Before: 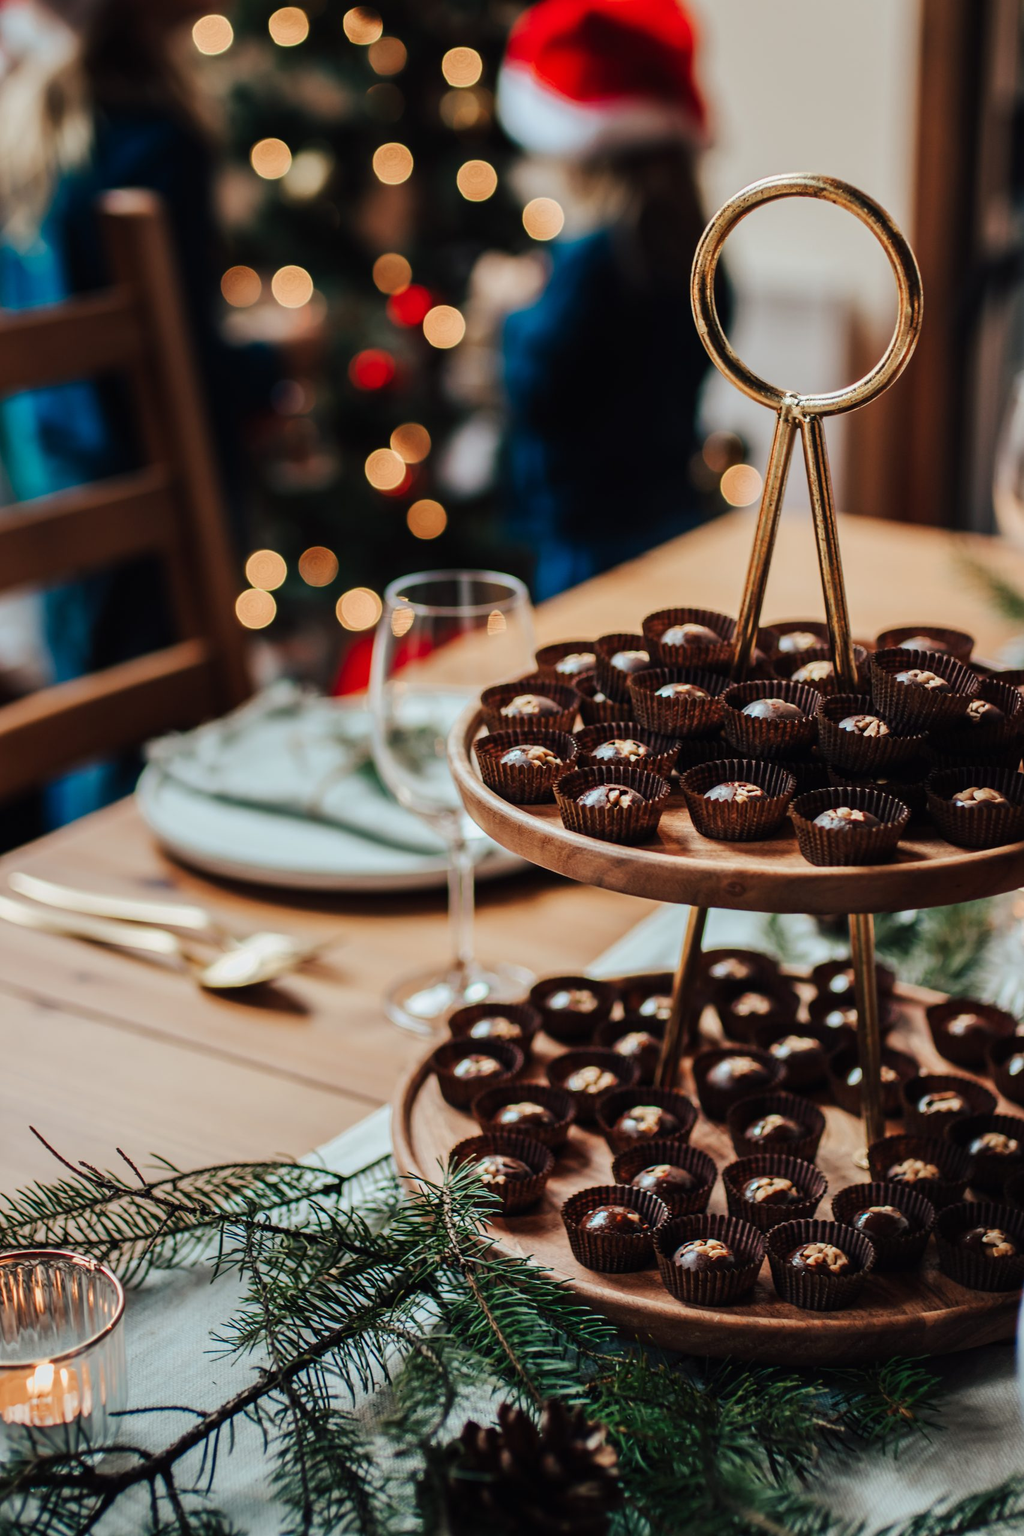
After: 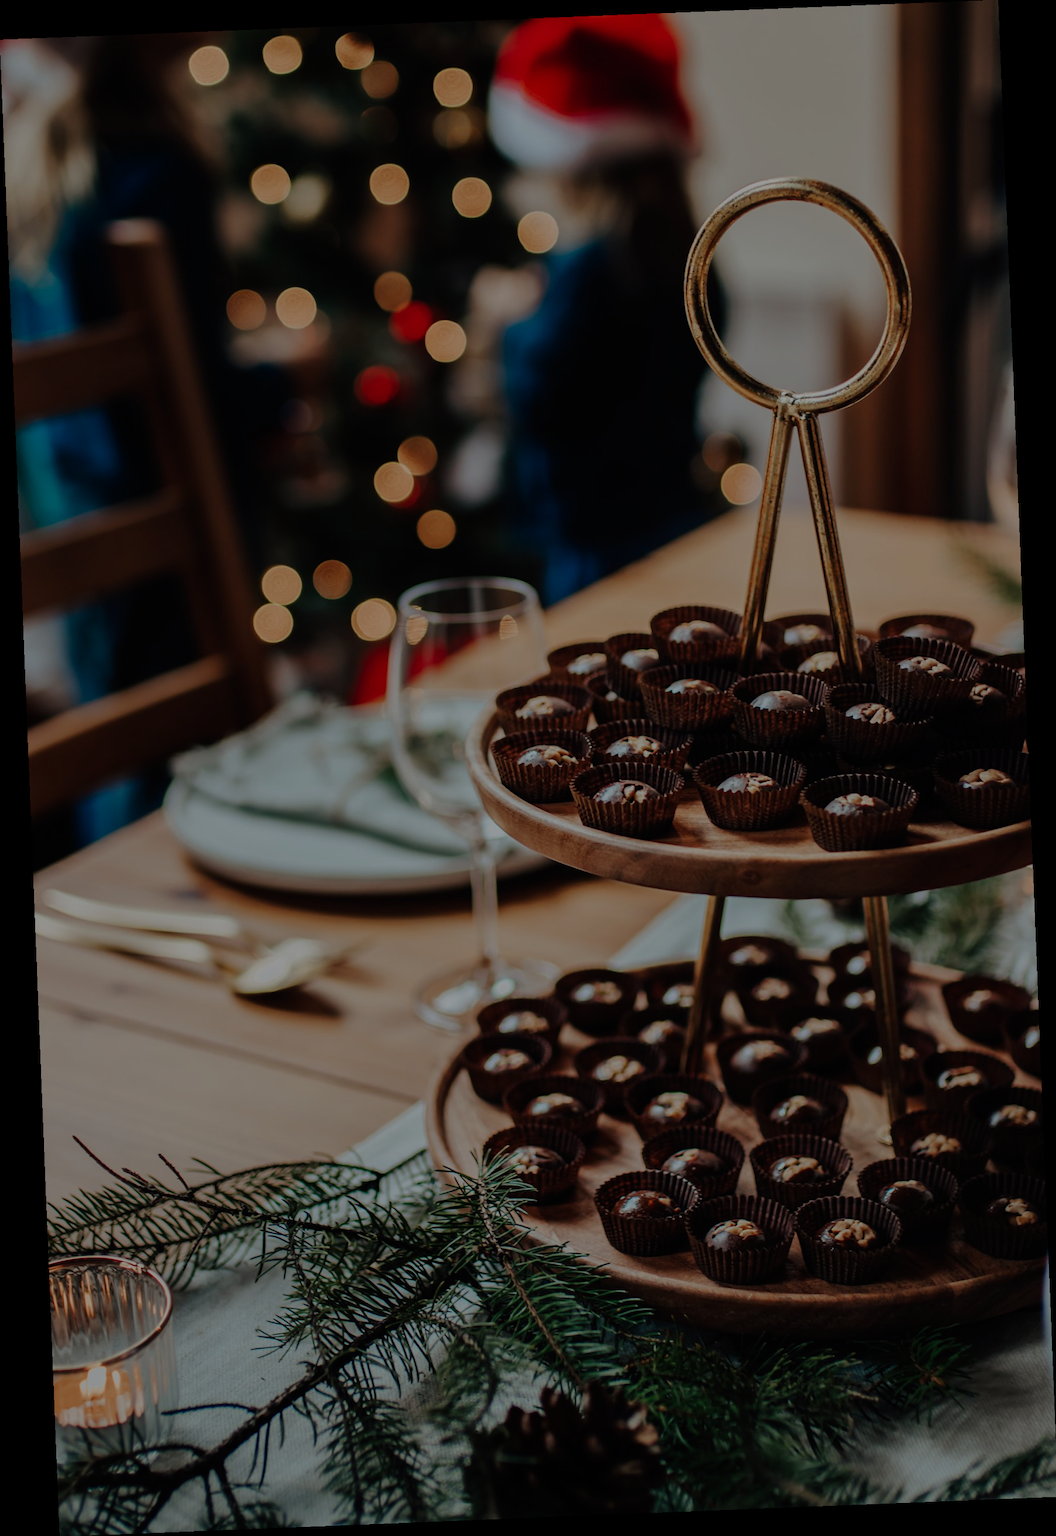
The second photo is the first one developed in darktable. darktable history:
rotate and perspective: rotation -2.29°, automatic cropping off
exposure: exposure -1.468 EV, compensate highlight preservation false
